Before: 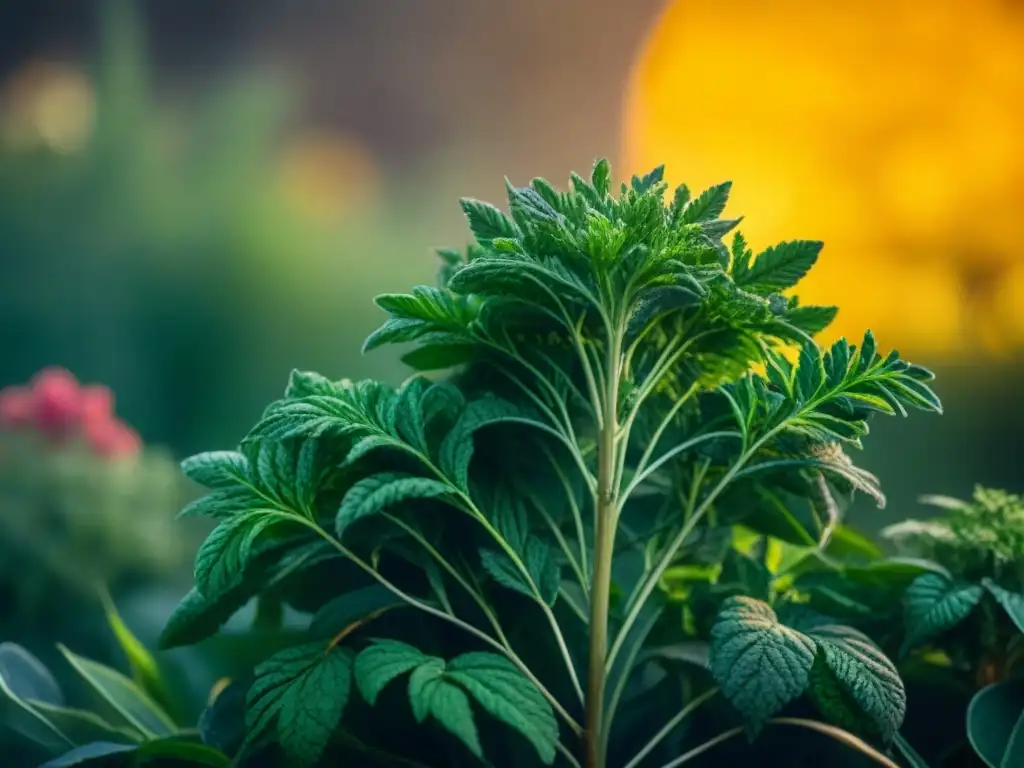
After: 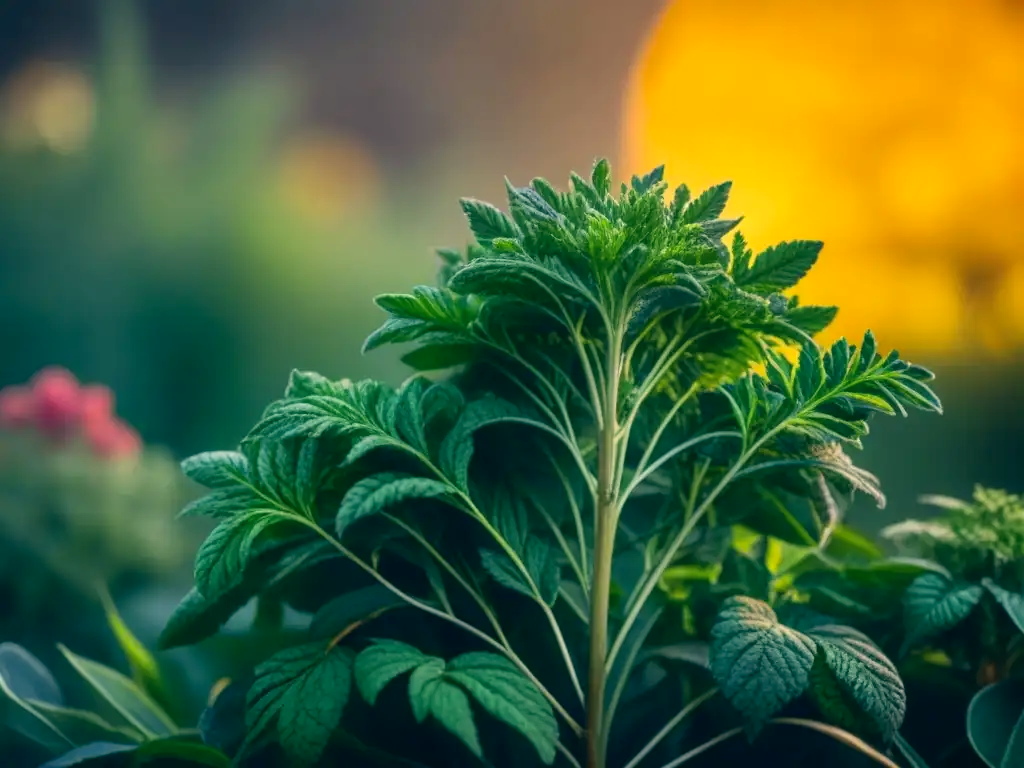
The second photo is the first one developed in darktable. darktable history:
tone equalizer: on, module defaults
color correction: highlights a* 5.38, highlights b* 5.3, shadows a* -4.26, shadows b* -5.11
